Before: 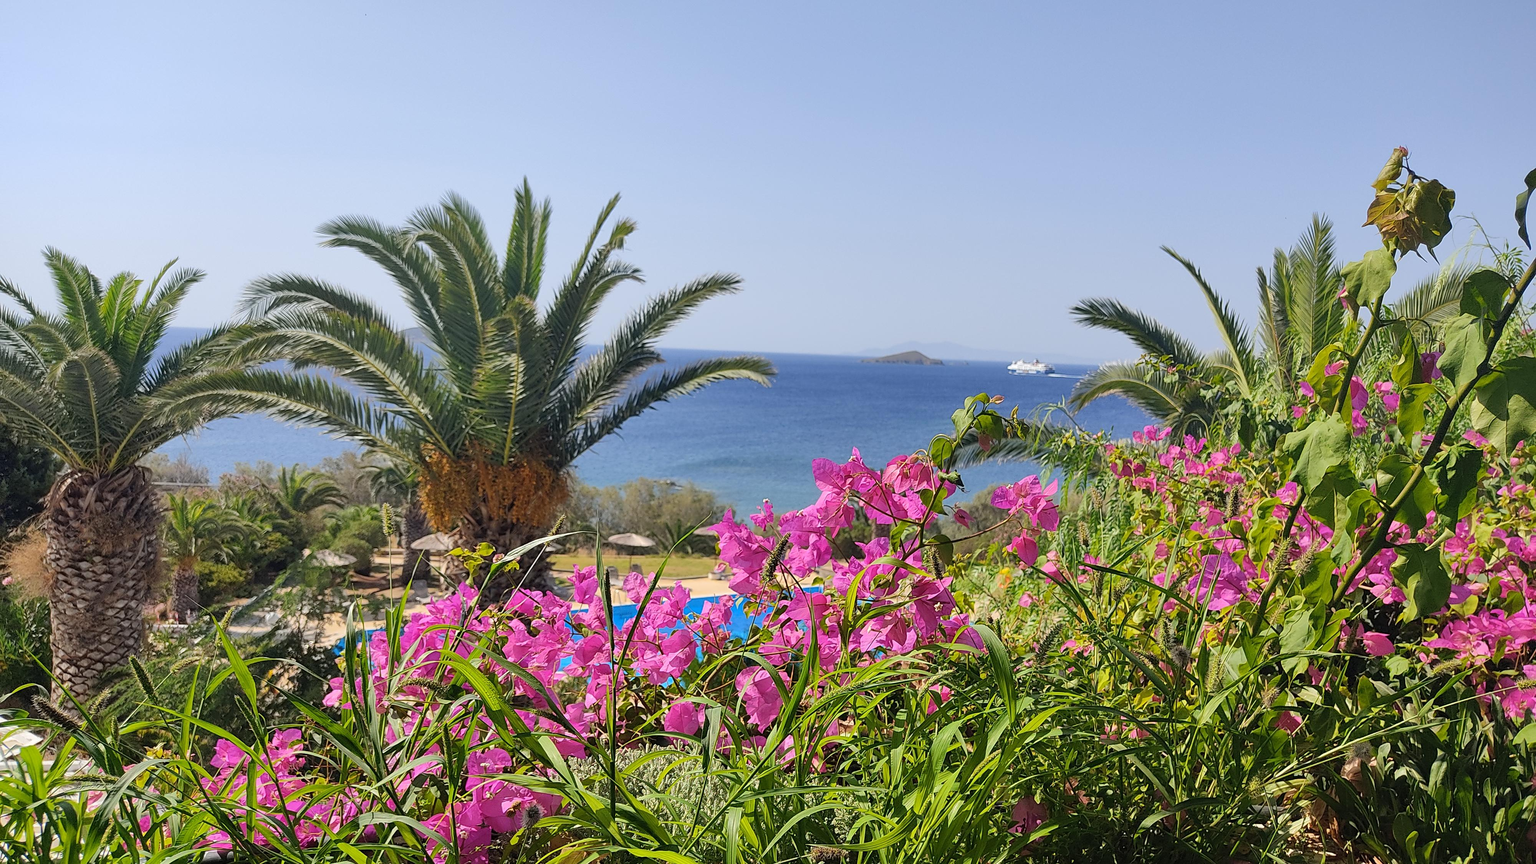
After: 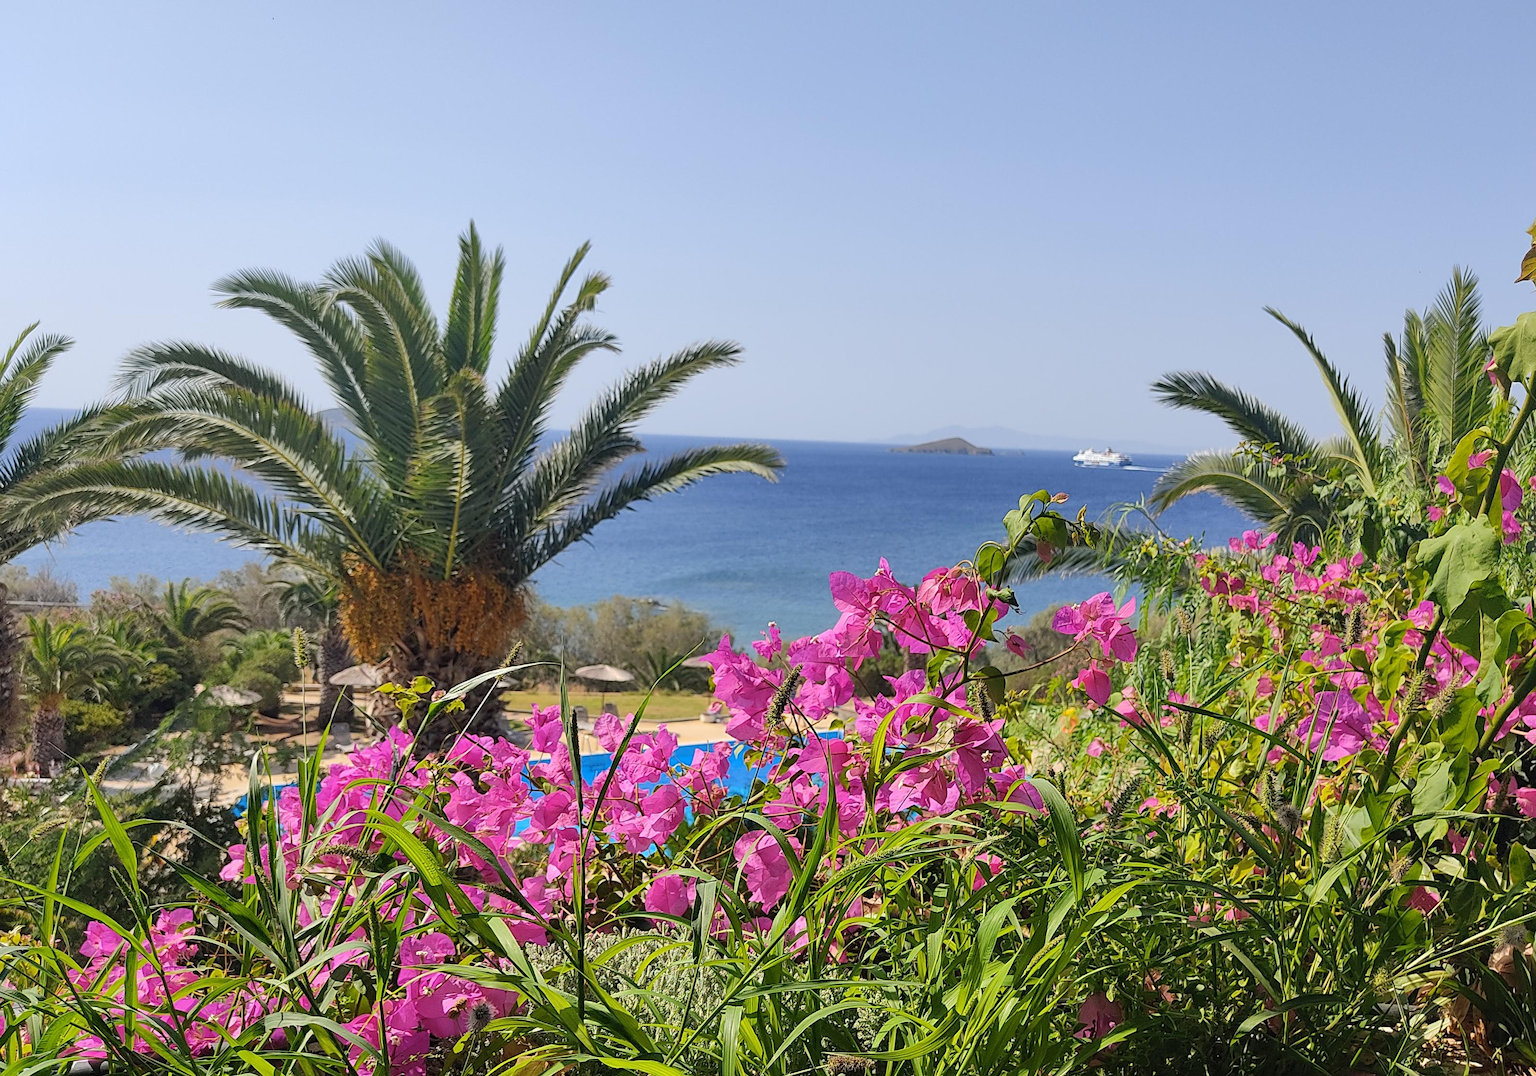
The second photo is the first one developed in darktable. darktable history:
crop and rotate: left 9.551%, right 10.192%
